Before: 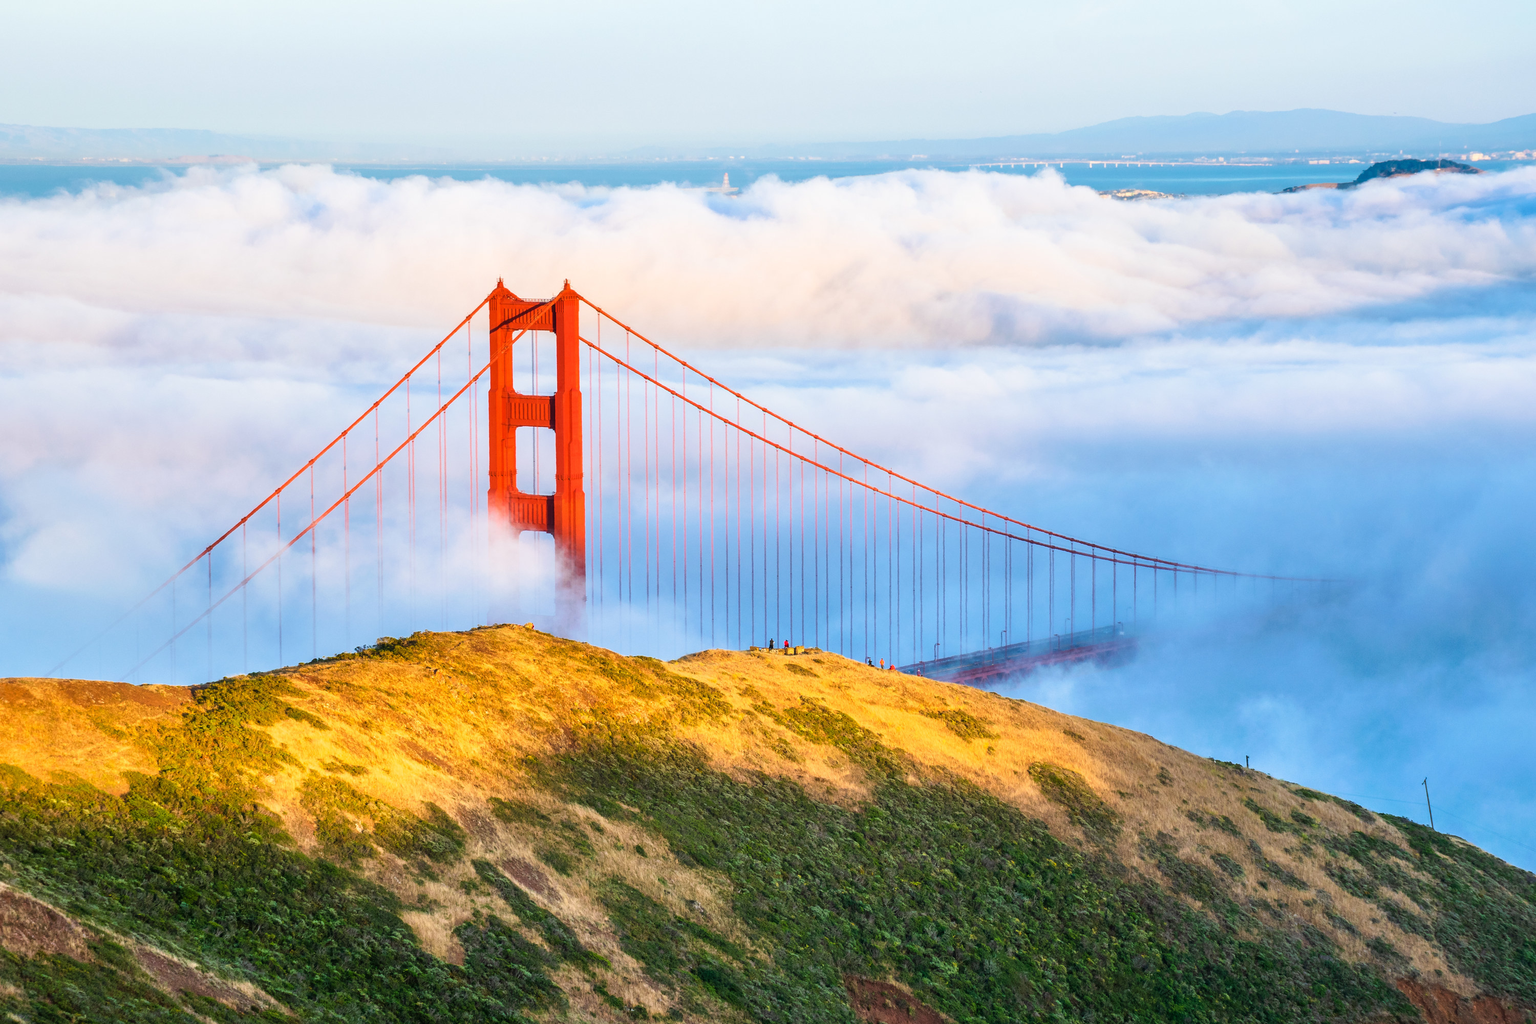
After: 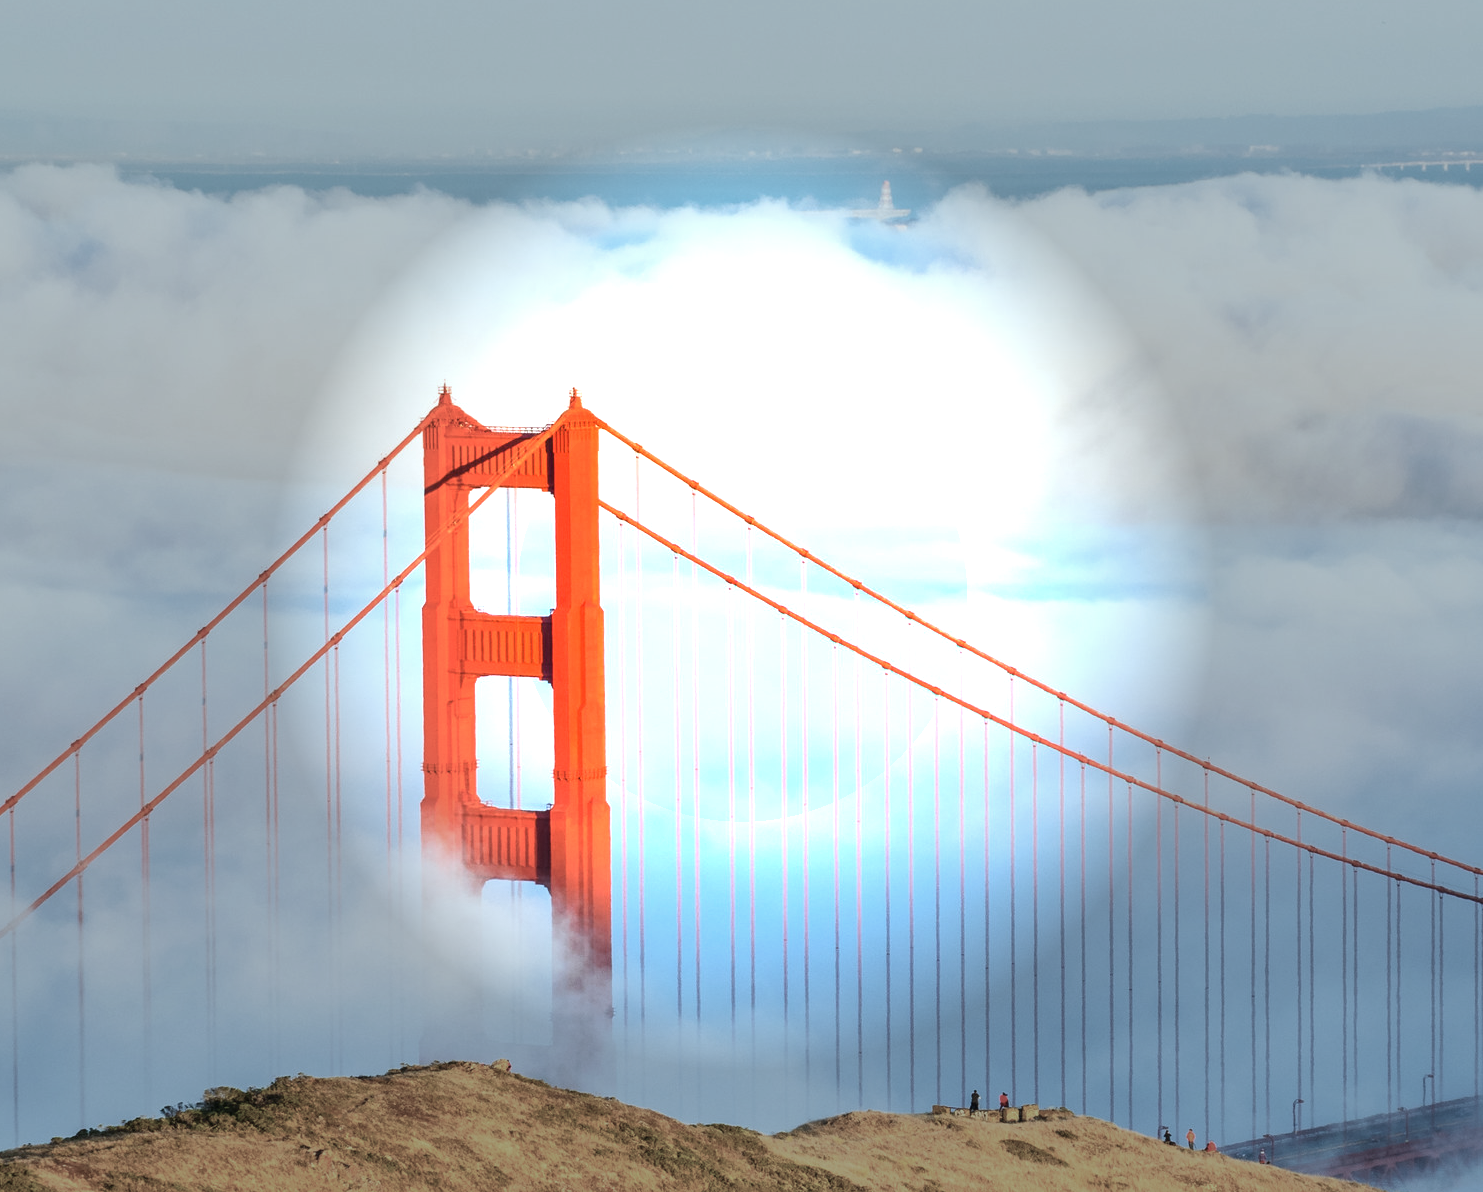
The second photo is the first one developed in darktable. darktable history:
exposure: exposure 0.941 EV, compensate highlight preservation false
color correction: highlights a* -10.35, highlights b* -10.15
crop: left 17.734%, top 7.875%, right 32.818%, bottom 32.51%
vignetting: fall-off start 30.38%, fall-off radius 33.55%, brightness -0.727, saturation -0.484, unbound false
